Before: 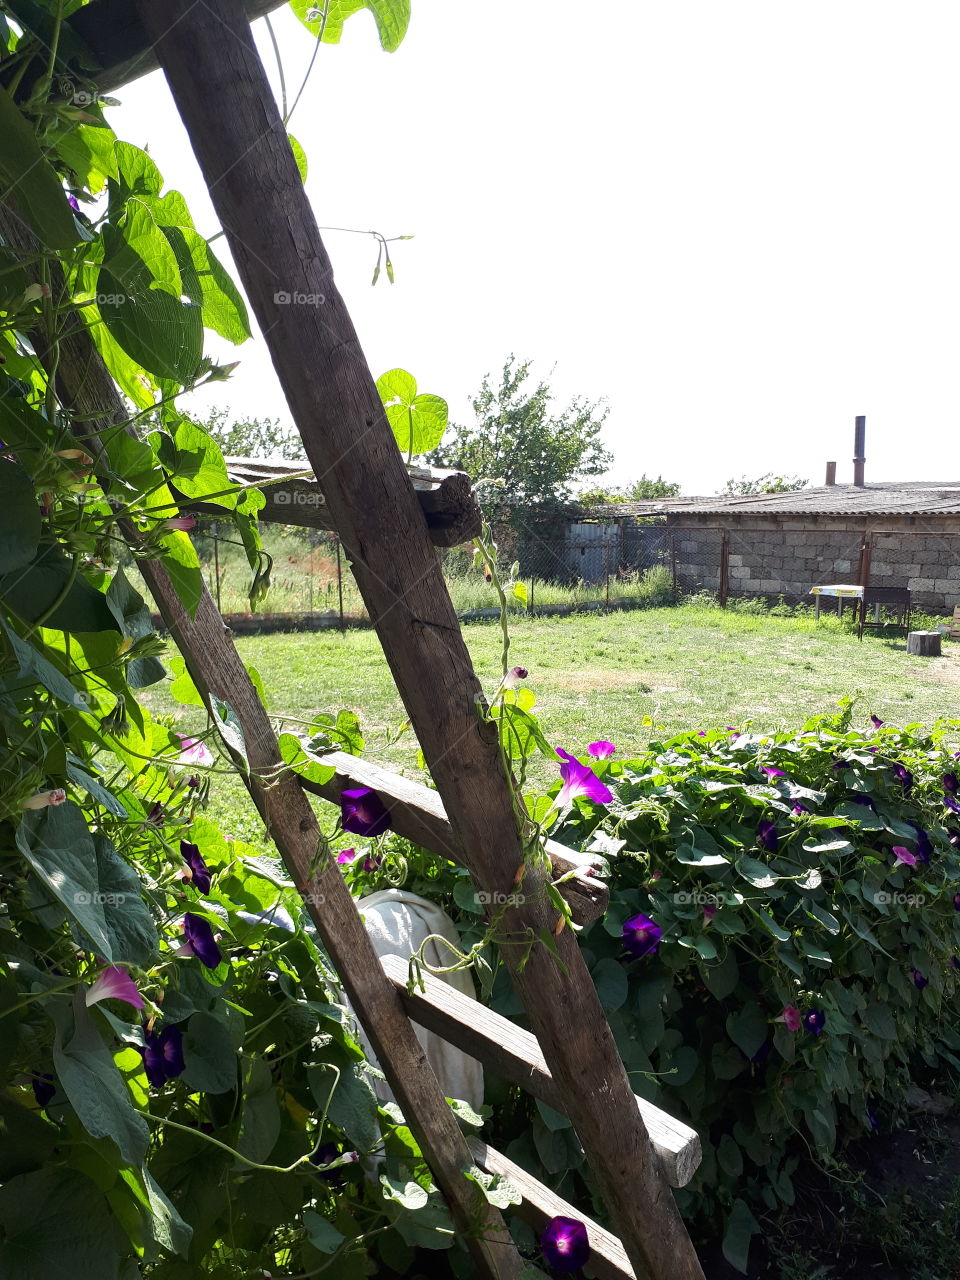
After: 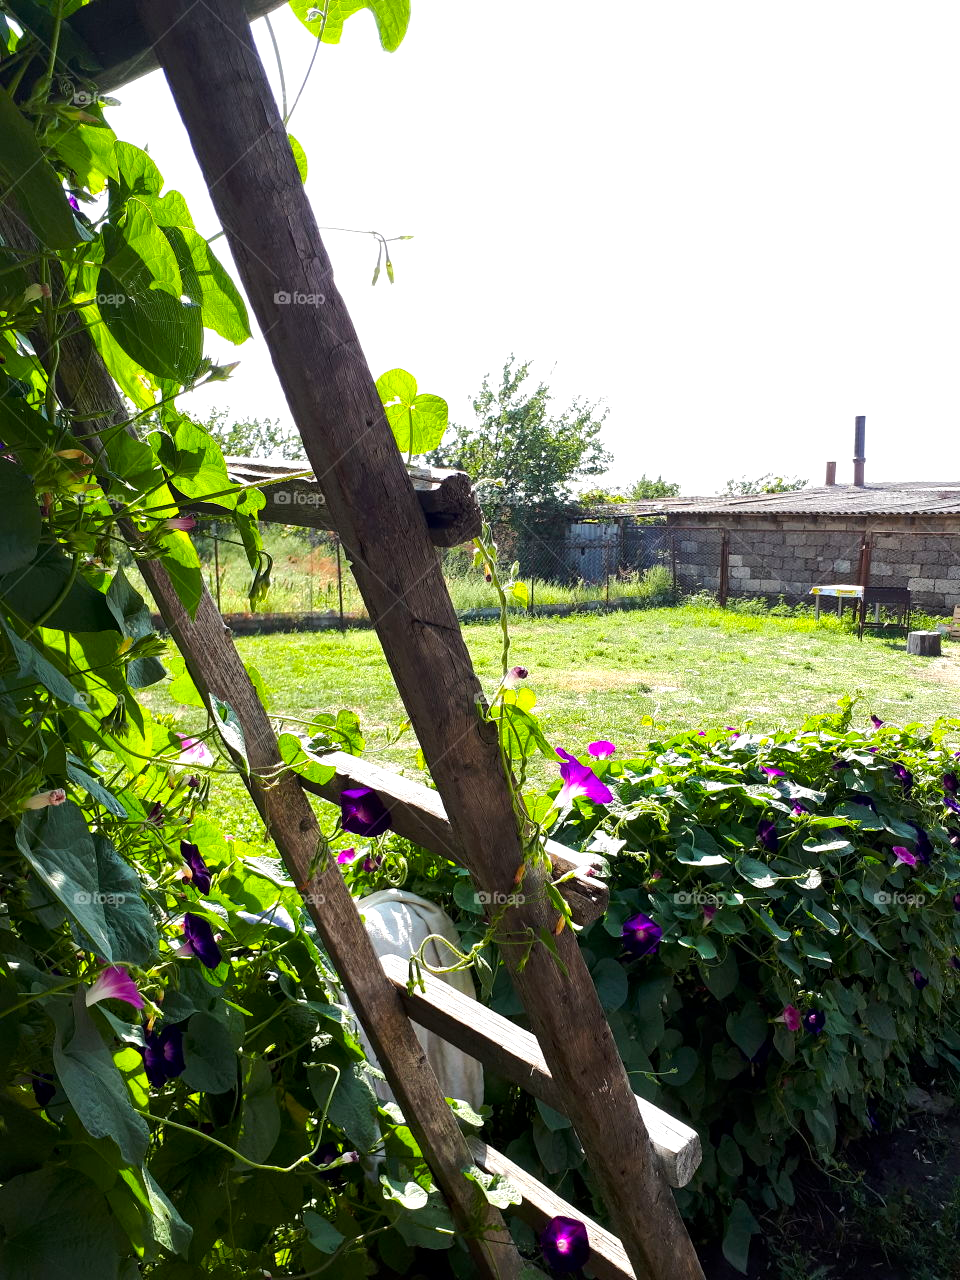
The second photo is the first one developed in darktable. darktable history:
local contrast: mode bilateral grid, contrast 20, coarseness 49, detail 119%, midtone range 0.2
color balance rgb: perceptual saturation grading › global saturation 40.526%, perceptual brilliance grading › highlights 6.403%, perceptual brilliance grading › mid-tones 18.021%, perceptual brilliance grading › shadows -5.36%
